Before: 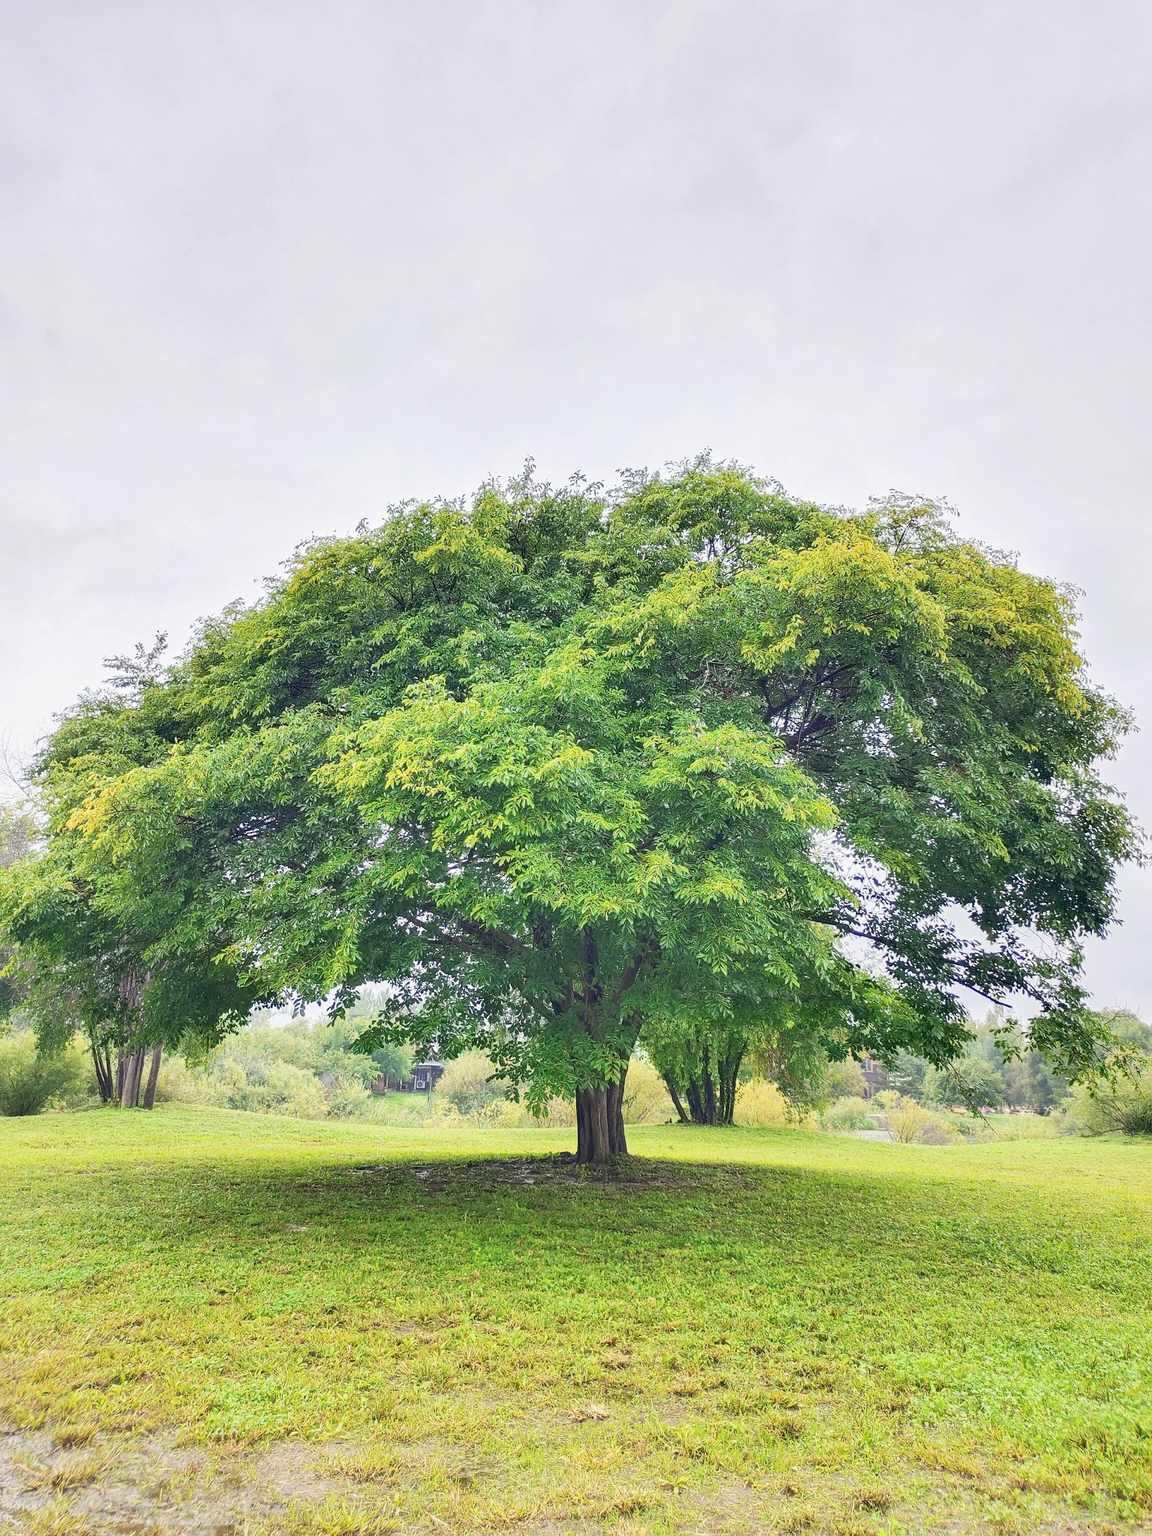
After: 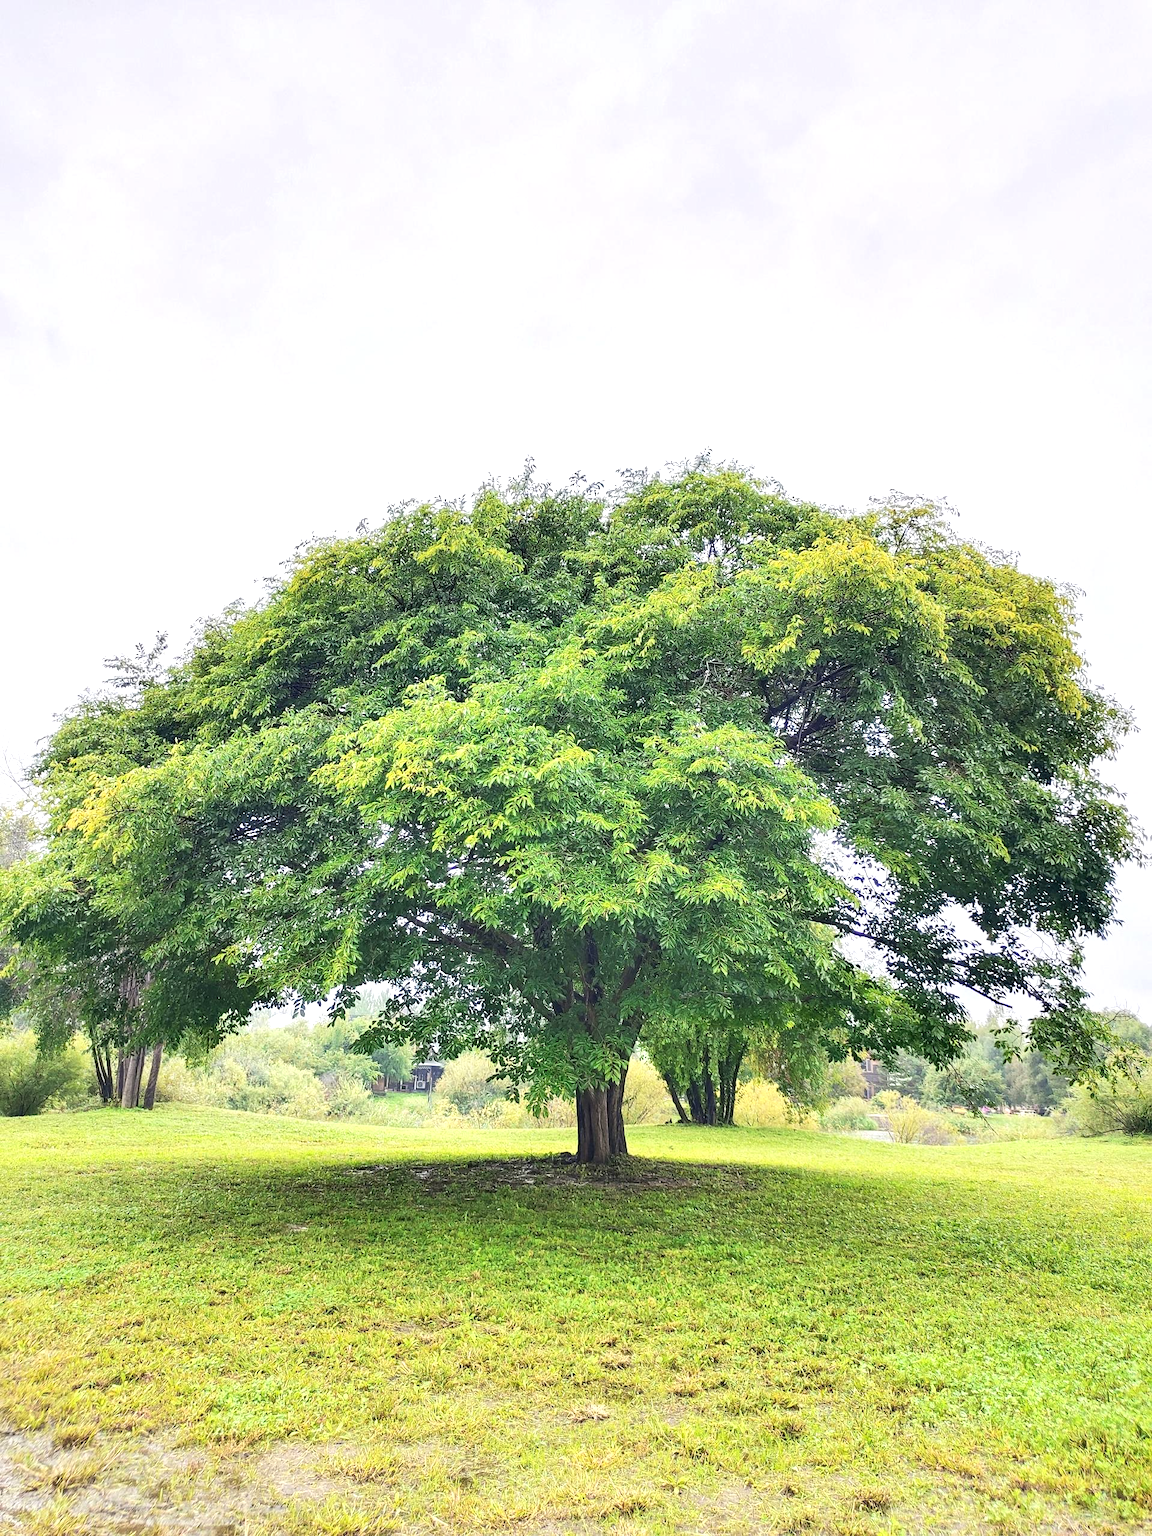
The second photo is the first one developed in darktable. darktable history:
color correction: highlights b* 0.025
tone equalizer: -8 EV -0.44 EV, -7 EV -0.383 EV, -6 EV -0.34 EV, -5 EV -0.241 EV, -3 EV 0.213 EV, -2 EV 0.338 EV, -1 EV 0.385 EV, +0 EV 0.404 EV, edges refinement/feathering 500, mask exposure compensation -1.57 EV, preserve details no
